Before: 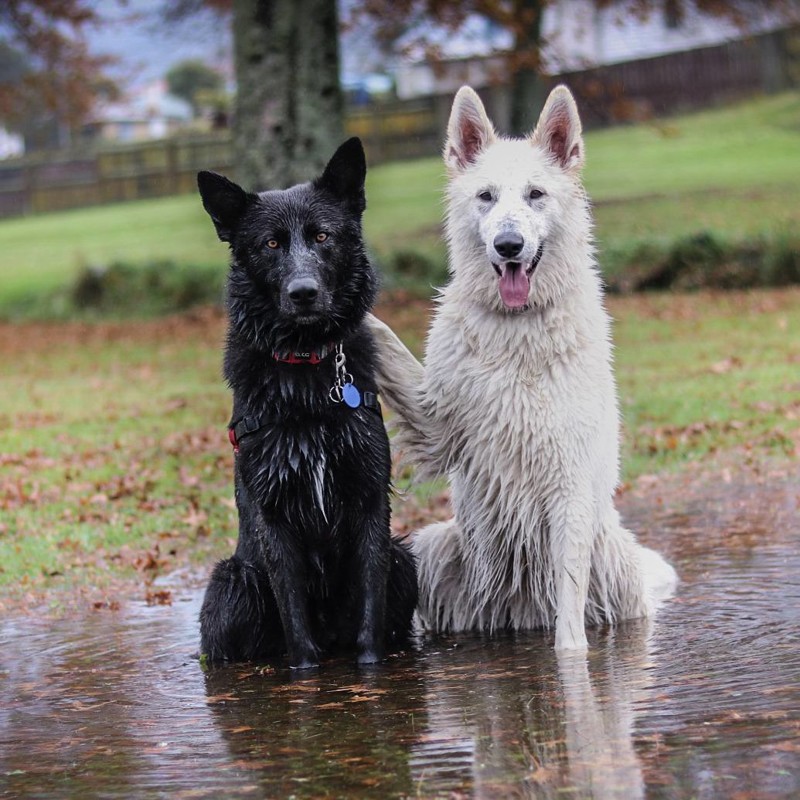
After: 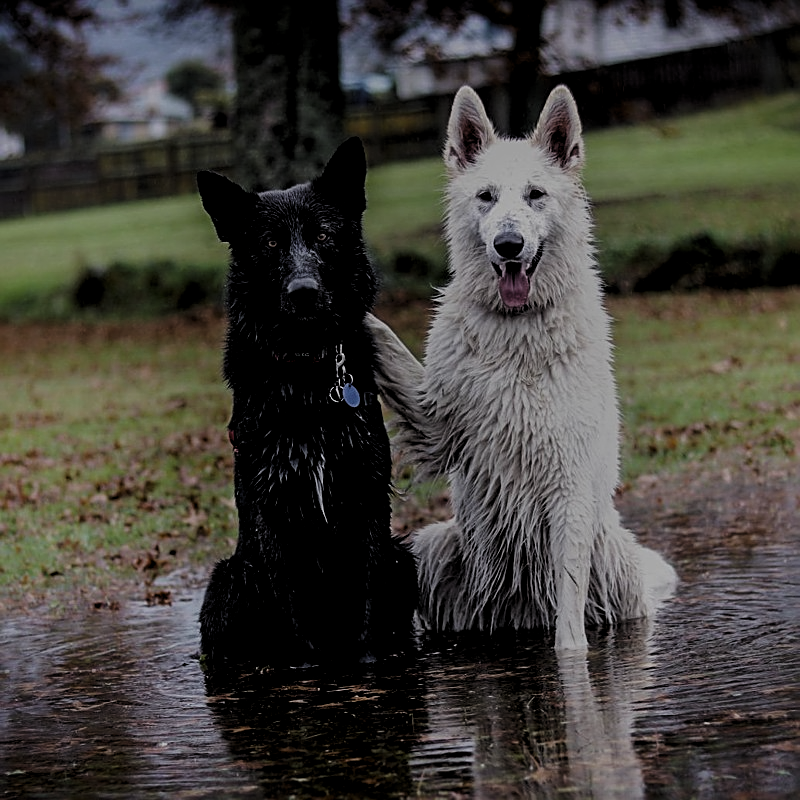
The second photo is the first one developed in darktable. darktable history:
filmic rgb: middle gray luminance 29%, black relative exposure -10.3 EV, white relative exposure 5.5 EV, threshold 6 EV, target black luminance 0%, hardness 3.95, latitude 2.04%, contrast 1.132, highlights saturation mix 5%, shadows ↔ highlights balance 15.11%, add noise in highlights 0, preserve chrominance no, color science v3 (2019), use custom middle-gray values true, iterations of high-quality reconstruction 0, contrast in highlights soft, enable highlight reconstruction true
levels: levels [0.101, 0.578, 0.953]
sharpen: on, module defaults
